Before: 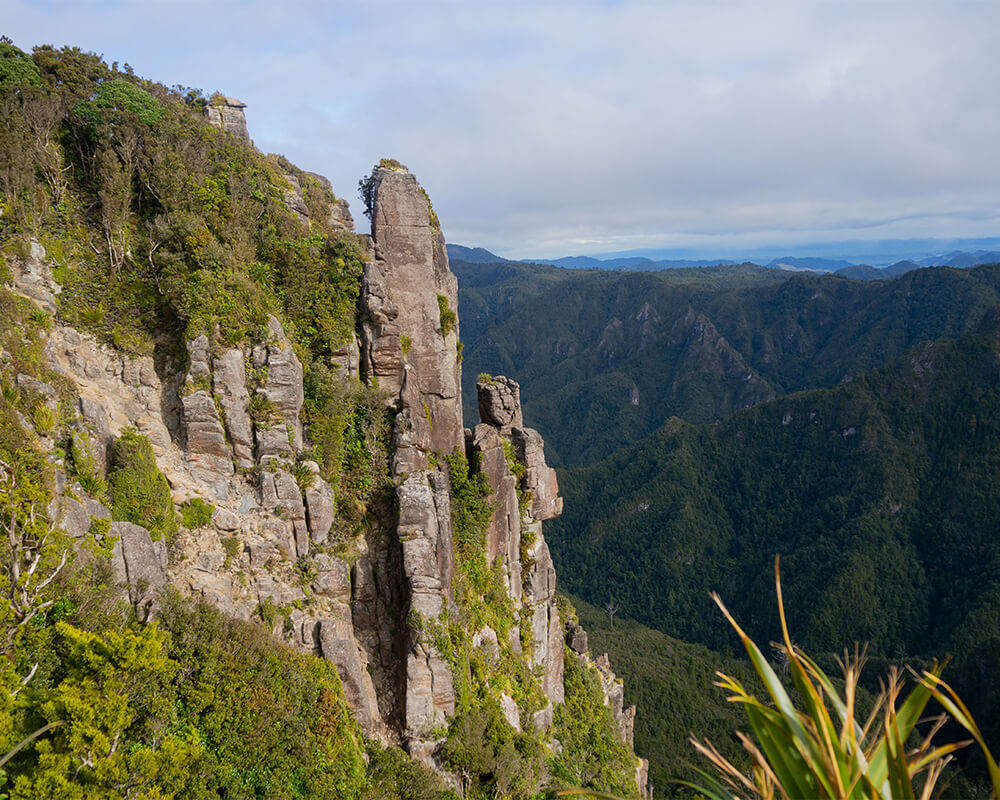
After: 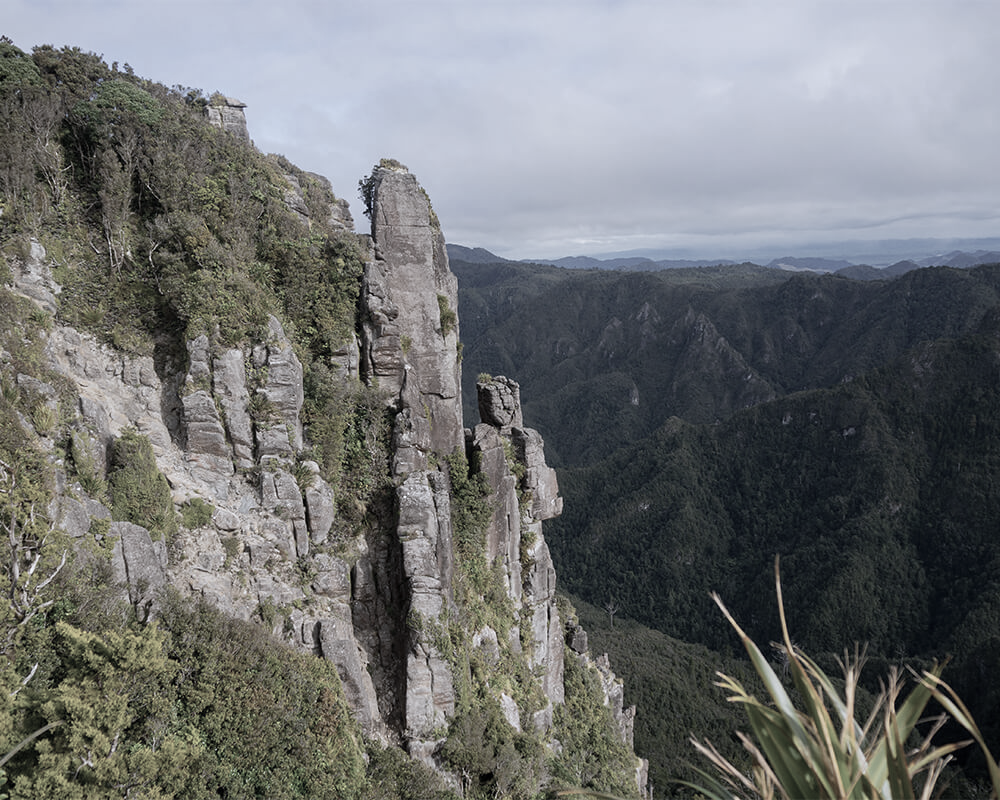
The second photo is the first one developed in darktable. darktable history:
color calibration: gray › normalize channels true, illuminant as shot in camera, x 0.37, y 0.382, temperature 4315.47 K, gamut compression 0.018
color correction: highlights b* 0.048, saturation 0.328
